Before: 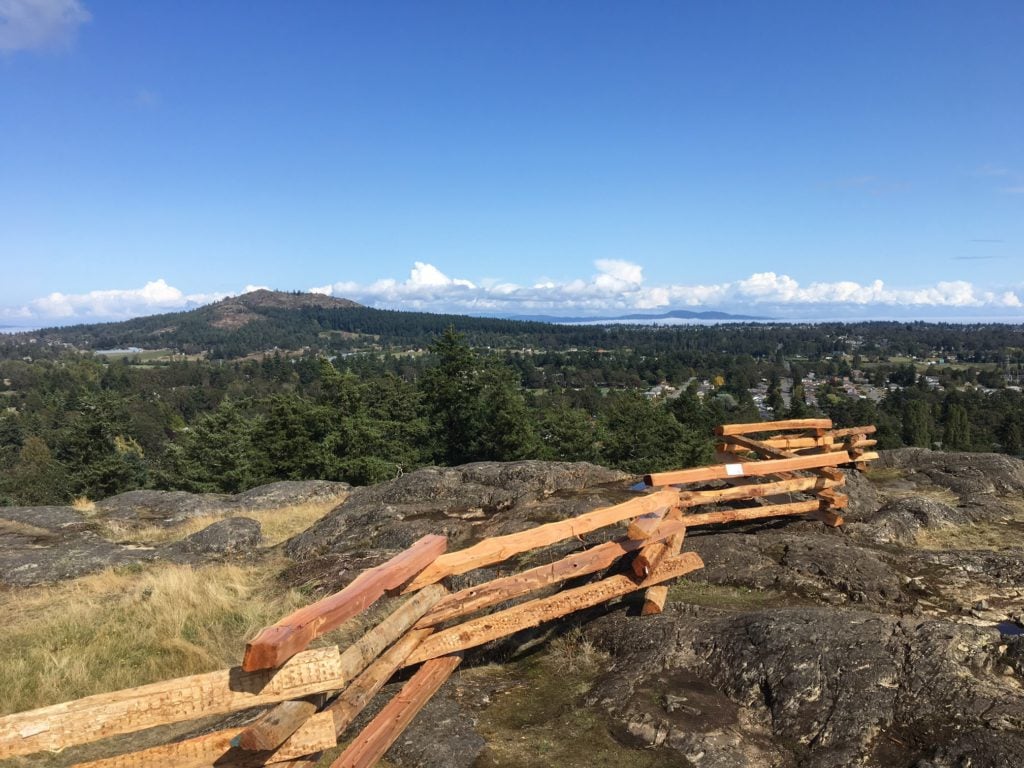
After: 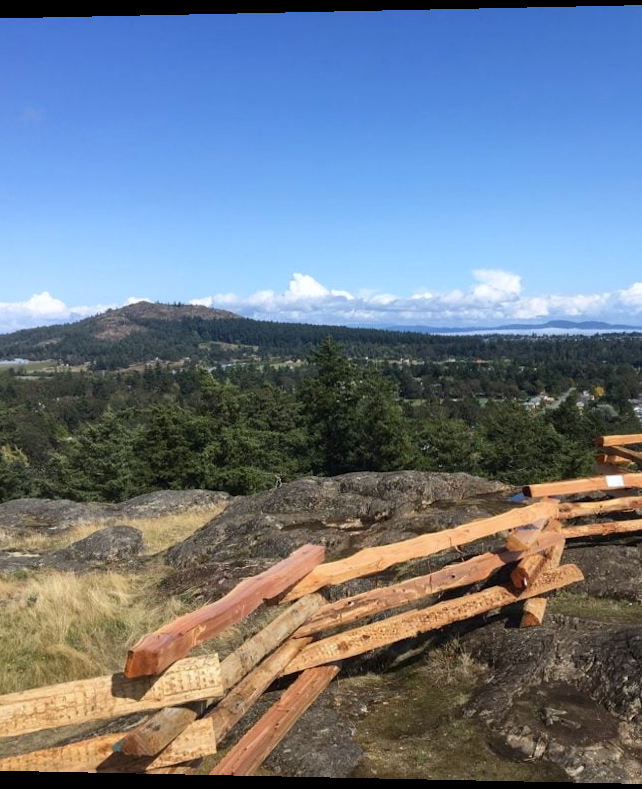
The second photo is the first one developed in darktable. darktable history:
crop: left 10.644%, right 26.528%
contrast brightness saturation: contrast 0.07
rotate and perspective: lens shift (horizontal) -0.055, automatic cropping off
white balance: red 0.98, blue 1.034
